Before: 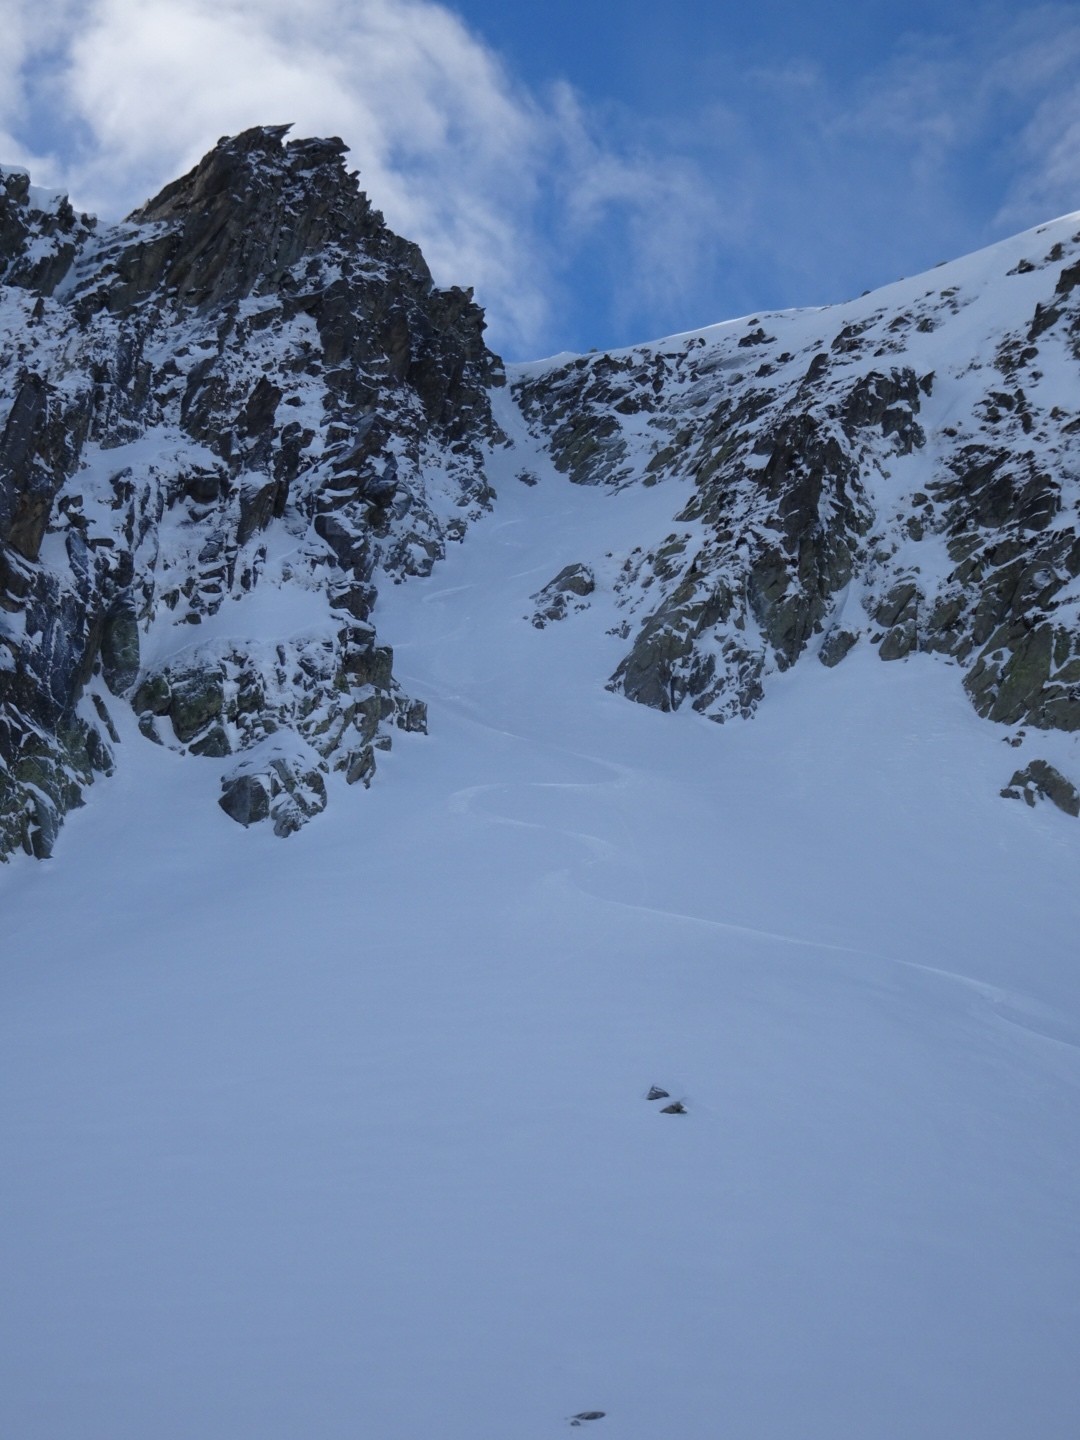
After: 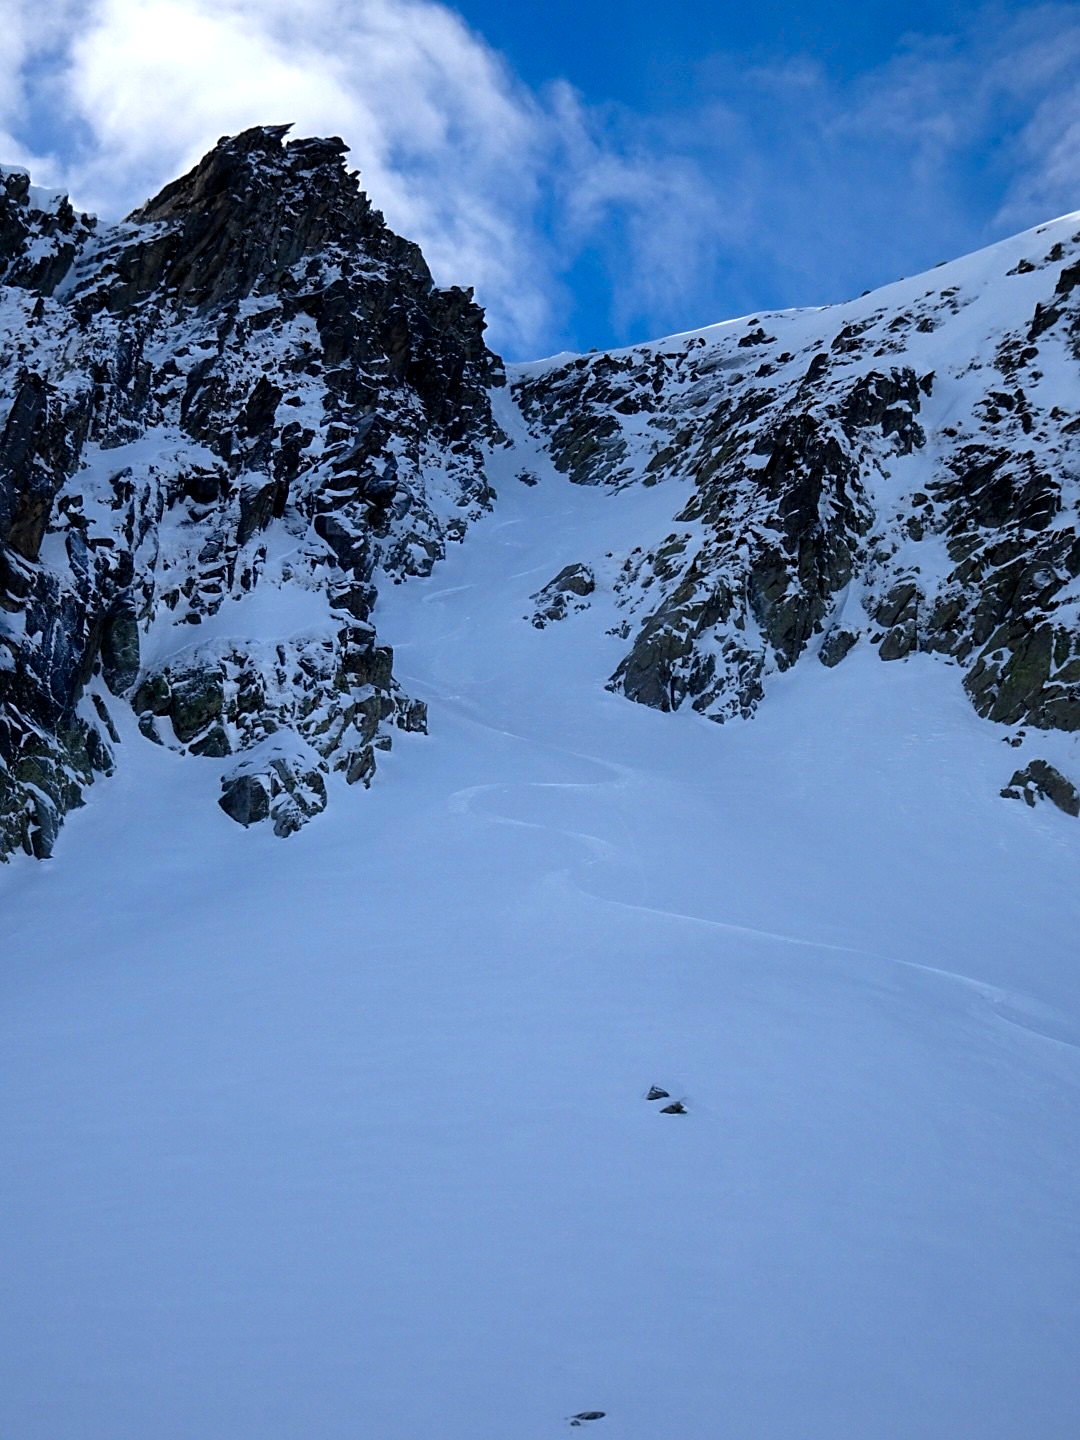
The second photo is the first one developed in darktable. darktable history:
sharpen: on, module defaults
color balance: lift [0.991, 1, 1, 1], gamma [0.996, 1, 1, 1], input saturation 98.52%, contrast 20.34%, output saturation 103.72%
